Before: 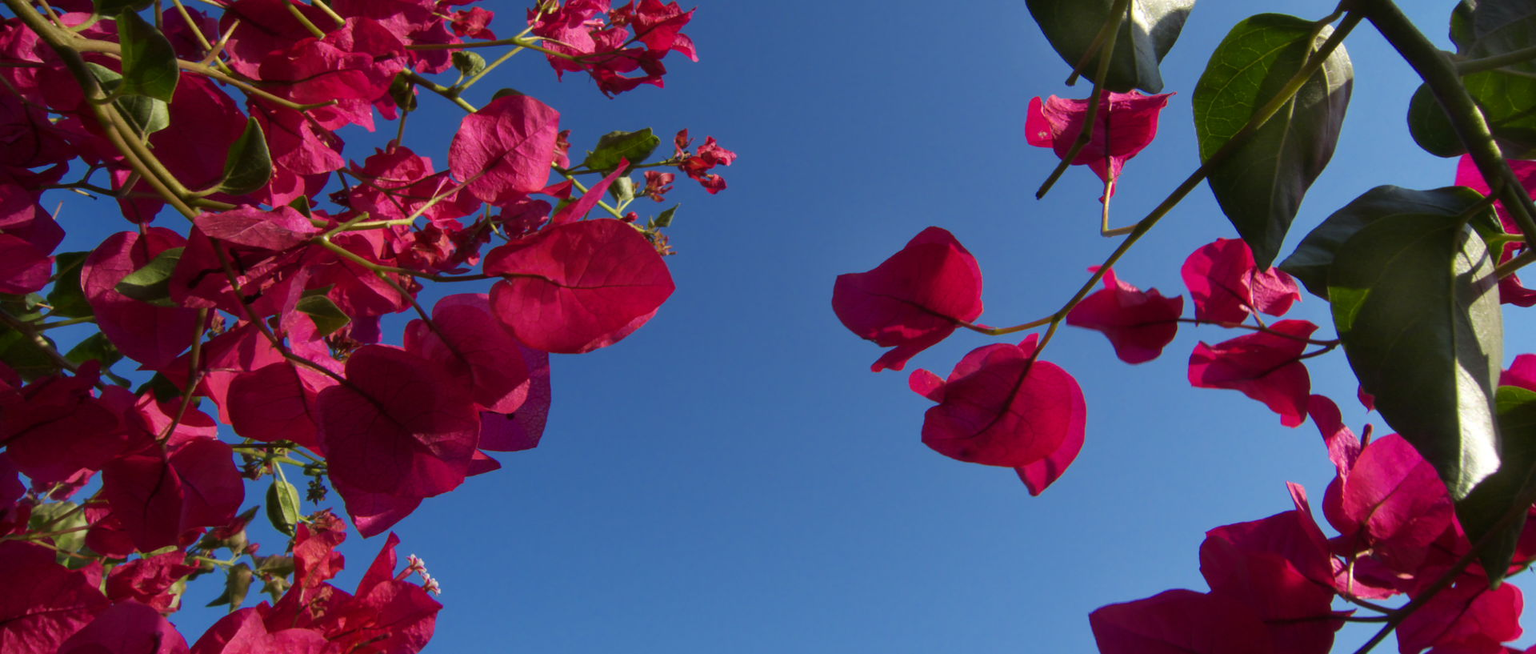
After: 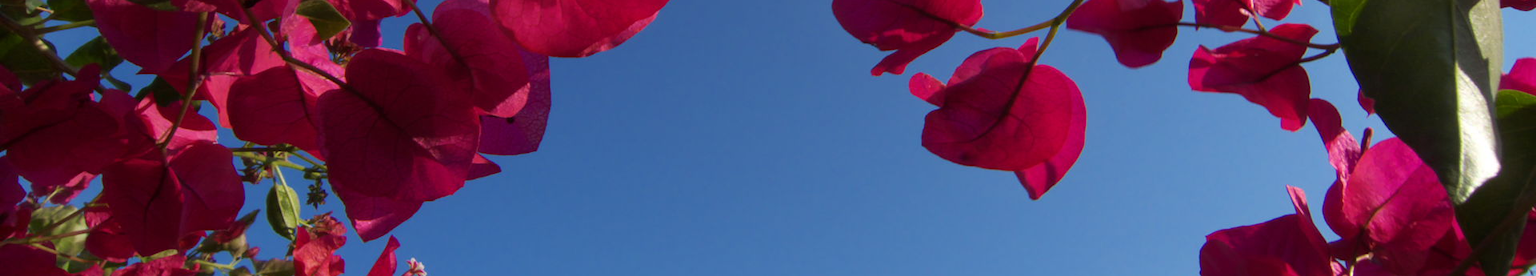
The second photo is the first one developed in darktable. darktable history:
crop: top 45.408%, bottom 12.143%
